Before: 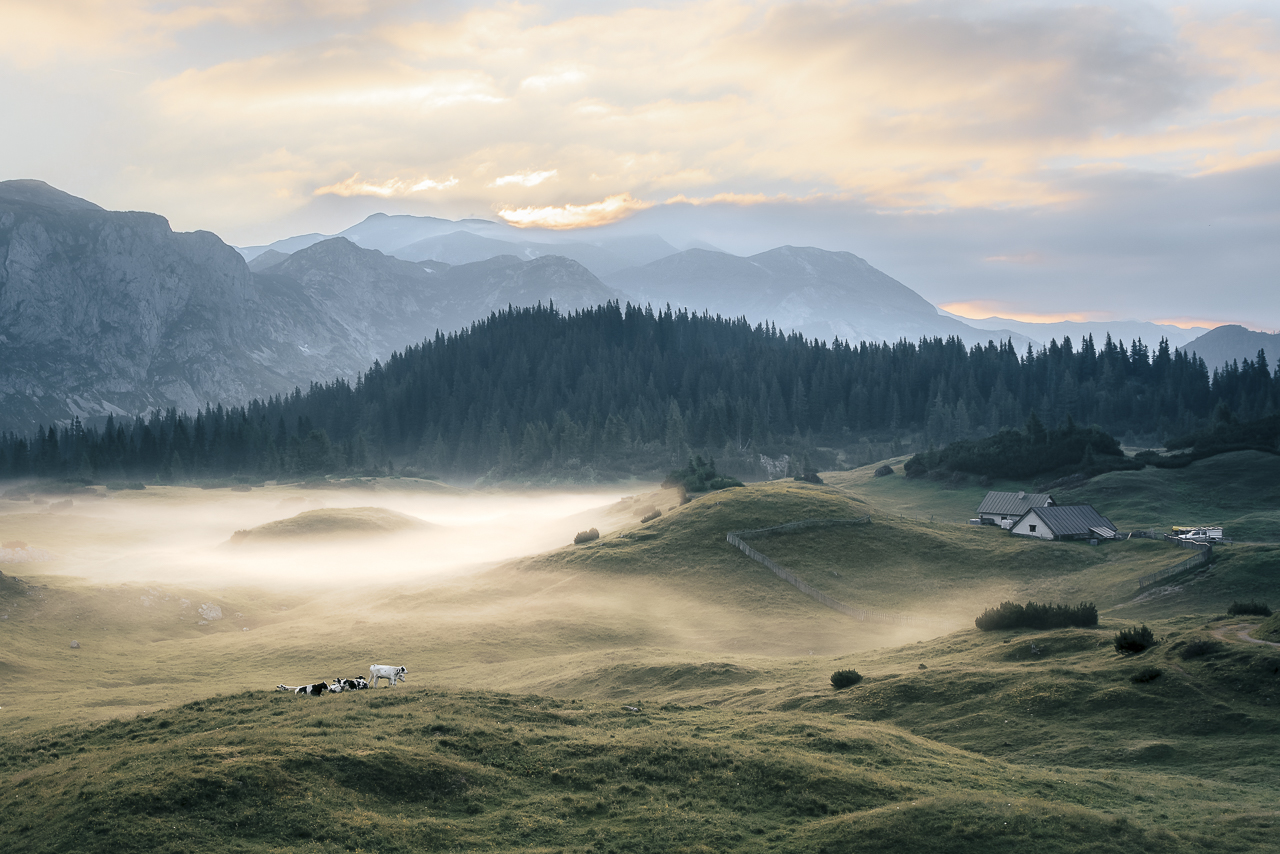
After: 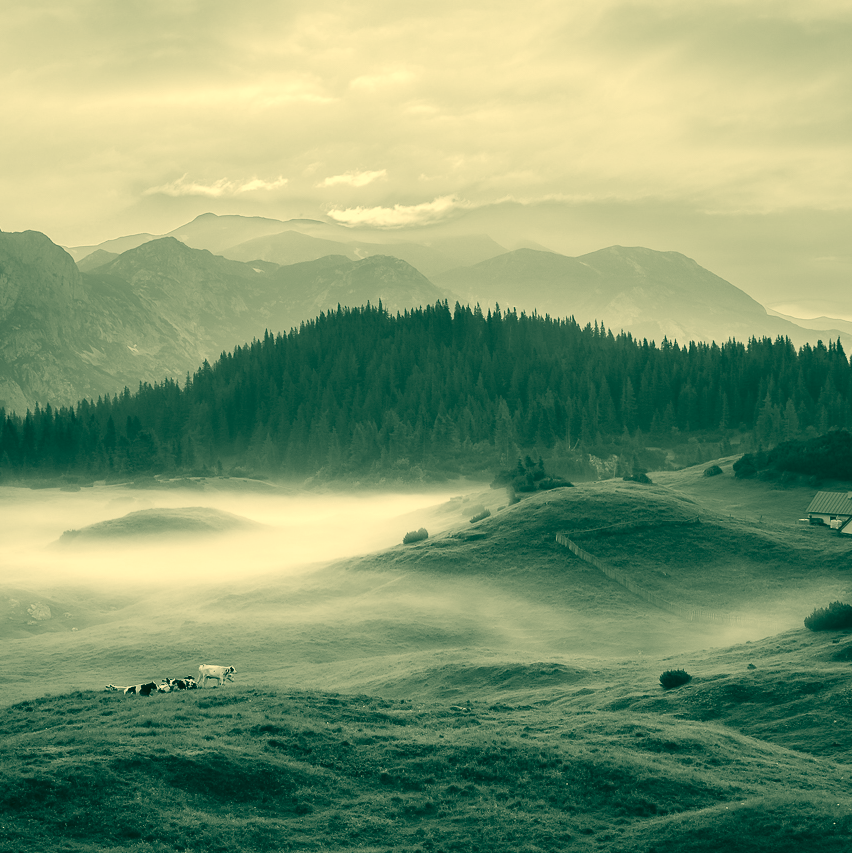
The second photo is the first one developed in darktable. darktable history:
crop and rotate: left 13.375%, right 20.001%
color correction: highlights a* 2.09, highlights b* 34.11, shadows a* -36.62, shadows b* -5.42
color calibration: output gray [0.31, 0.36, 0.33, 0], illuminant as shot in camera, x 0.379, y 0.381, temperature 4090.3 K
